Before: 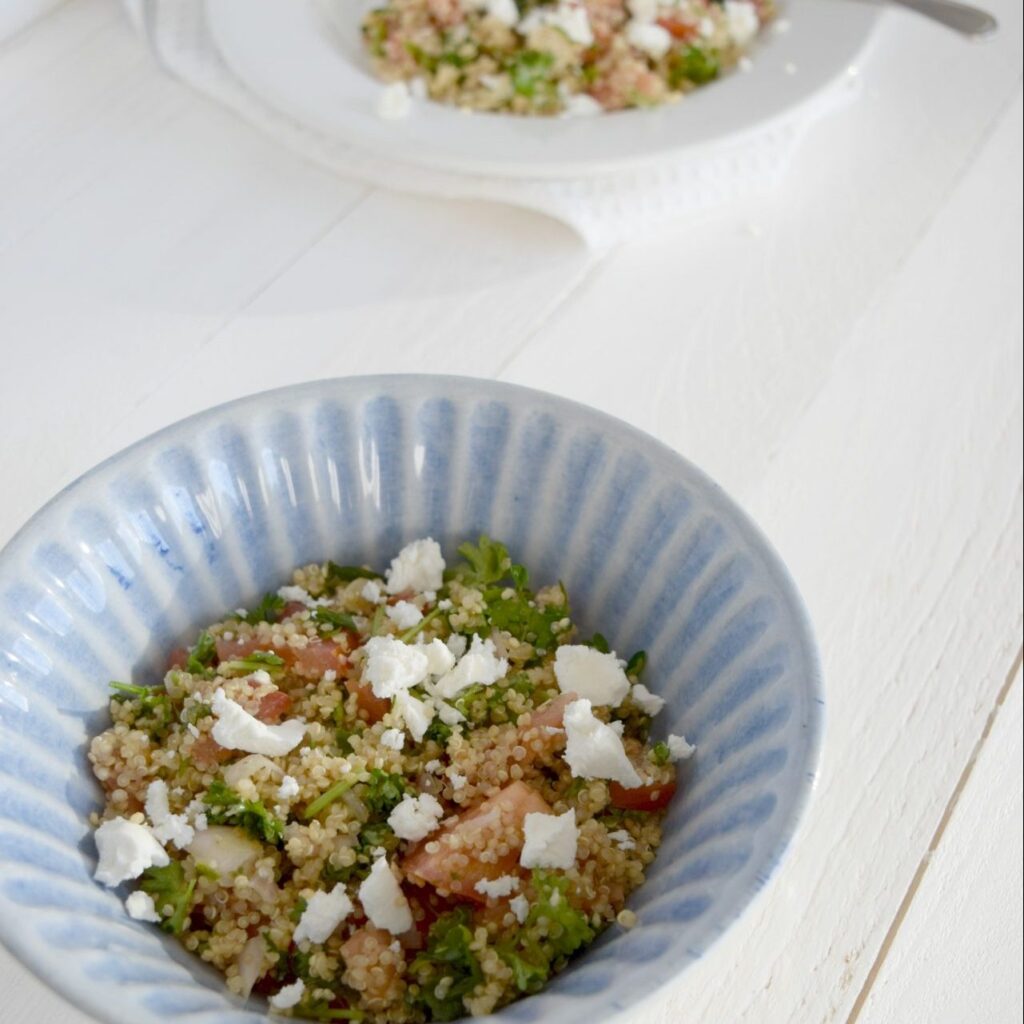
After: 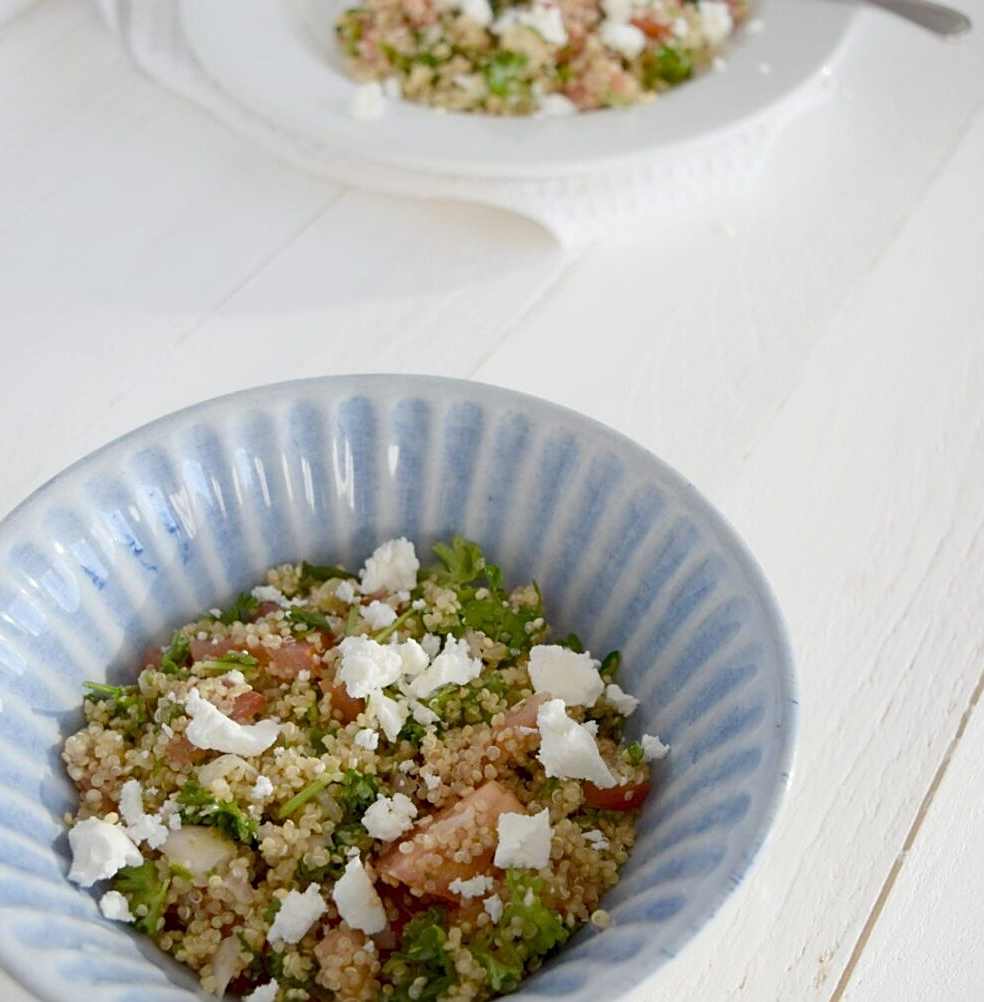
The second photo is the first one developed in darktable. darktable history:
sharpen: on, module defaults
exposure: exposure -0.021 EV, compensate exposure bias true, compensate highlight preservation false
crop and rotate: left 2.615%, right 1.232%, bottom 2.127%
